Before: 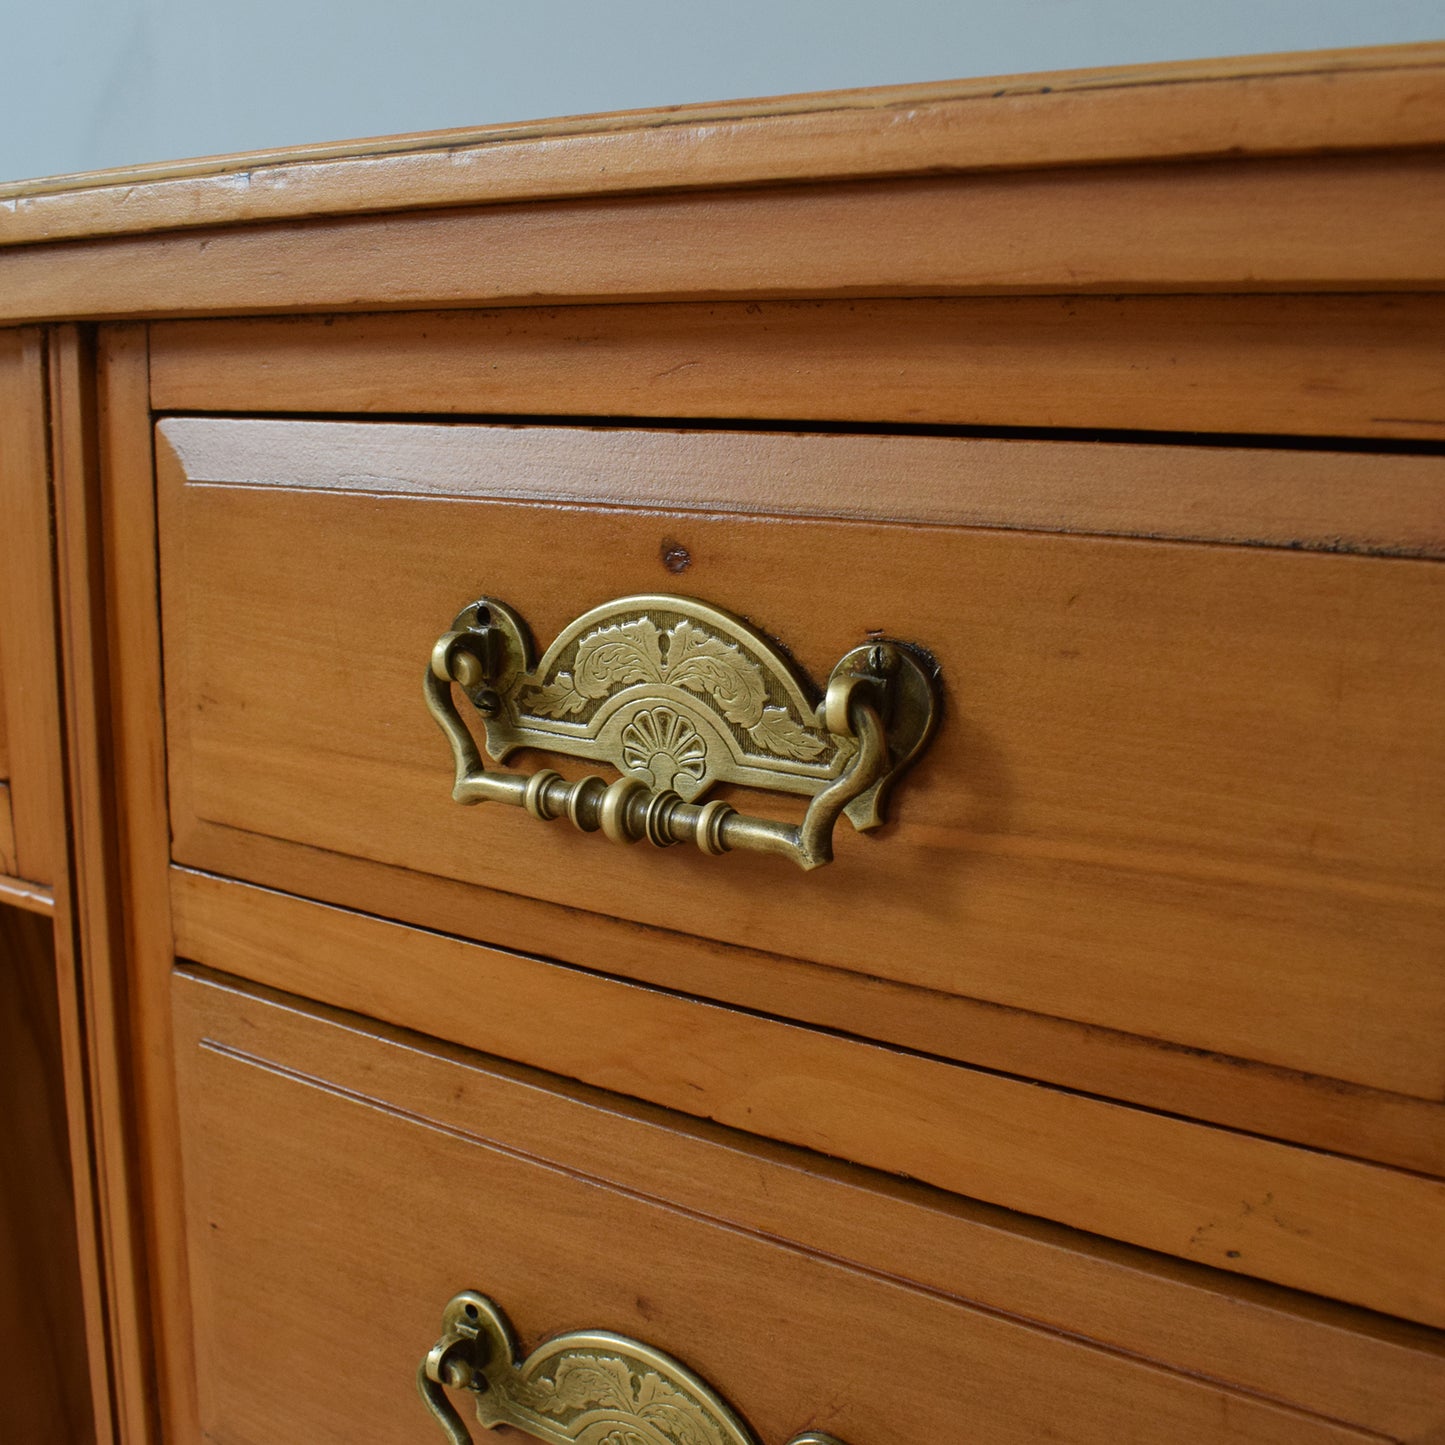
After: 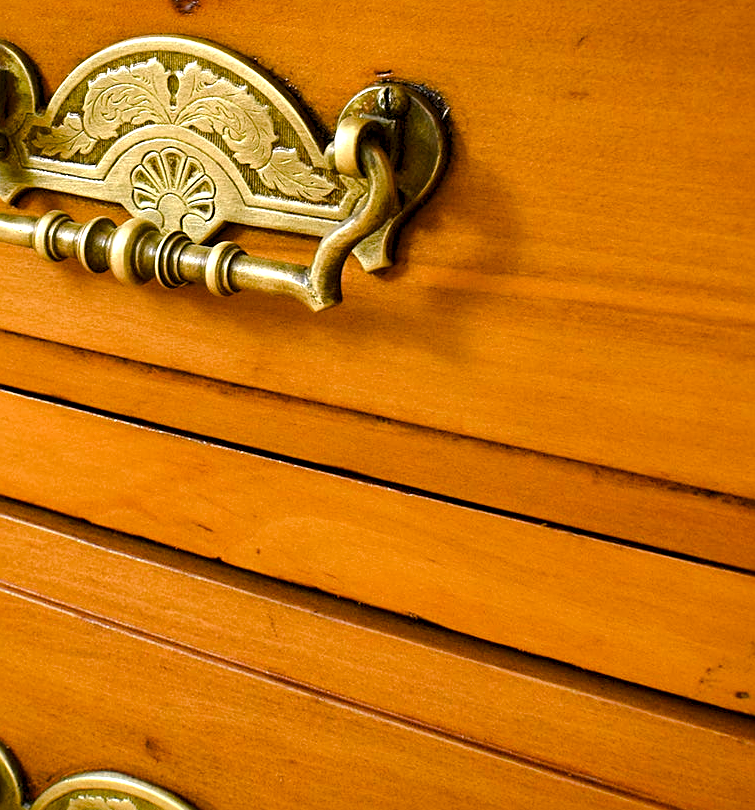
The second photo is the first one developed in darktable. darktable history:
vignetting: fall-off start 97.21%, brightness -0.241, saturation 0.137, width/height ratio 1.184
exposure: exposure 1 EV, compensate highlight preservation false
sharpen: on, module defaults
local contrast: highlights 105%, shadows 100%, detail 120%, midtone range 0.2
crop: left 34.04%, top 38.695%, right 13.649%, bottom 5.245%
contrast equalizer: y [[0.514, 0.573, 0.581, 0.508, 0.5, 0.5], [0.5 ×6], [0.5 ×6], [0 ×6], [0 ×6]], mix 0.571
tone equalizer: -8 EV -0.583 EV, edges refinement/feathering 500, mask exposure compensation -1.57 EV, preserve details no
color balance rgb: highlights gain › chroma 3.003%, highlights gain › hue 60.16°, perceptual saturation grading › global saturation 26.401%, perceptual saturation grading › highlights -28.506%, perceptual saturation grading › mid-tones 15.11%, perceptual saturation grading › shadows 34.342%, perceptual brilliance grading › mid-tones 10.747%, perceptual brilliance grading › shadows 14.546%
